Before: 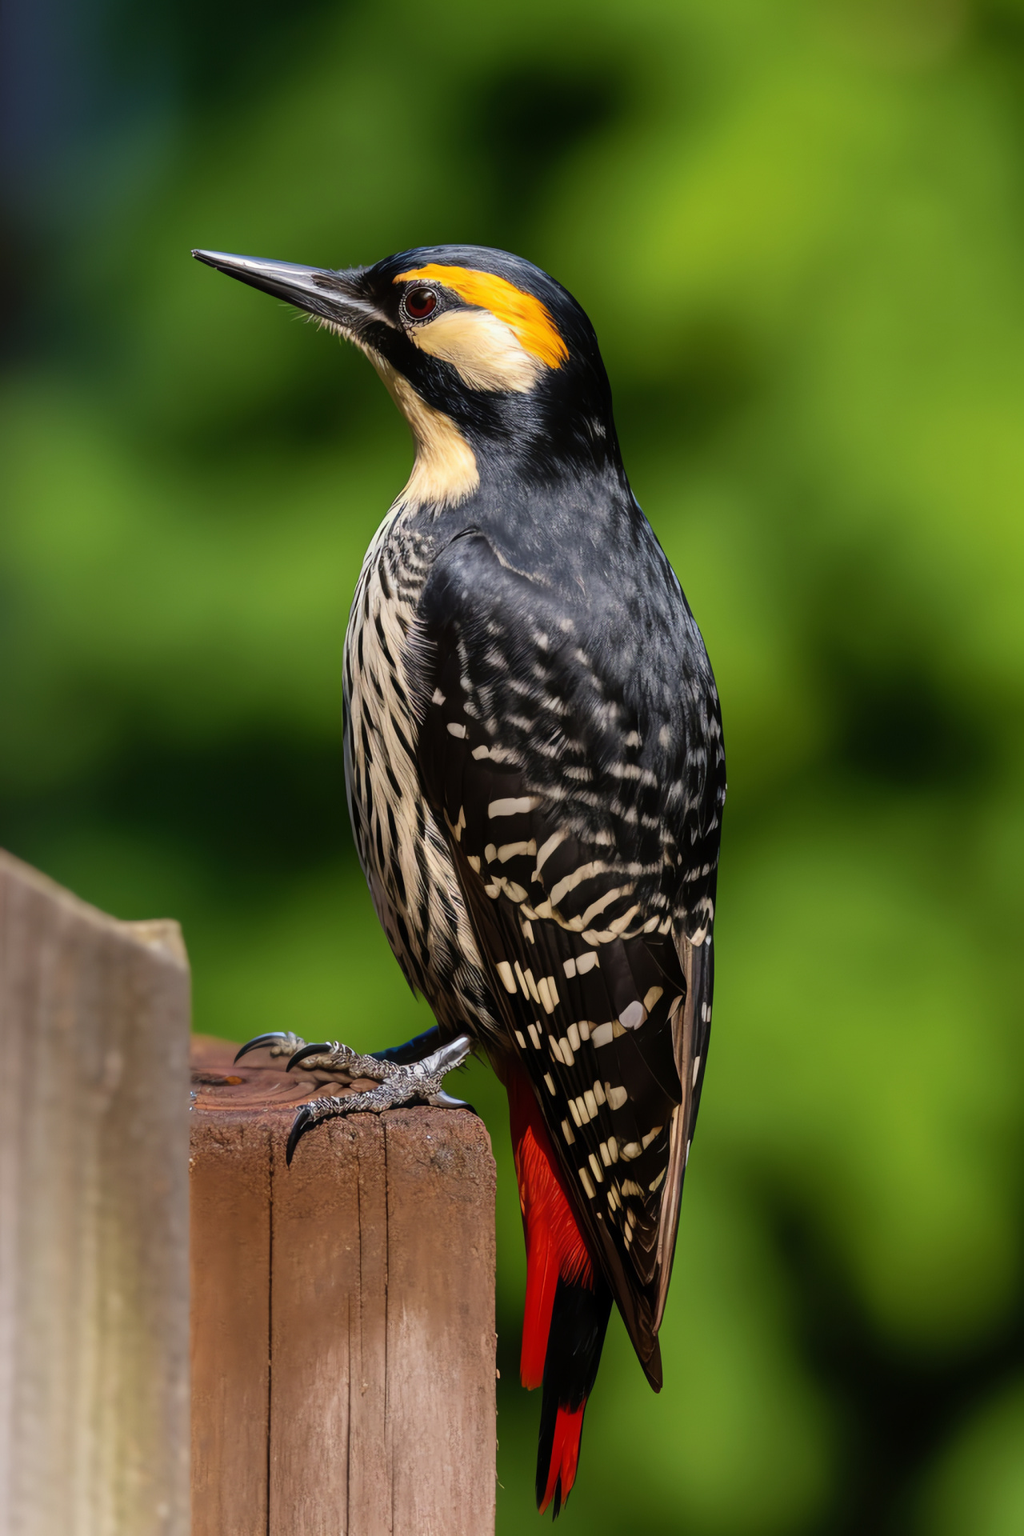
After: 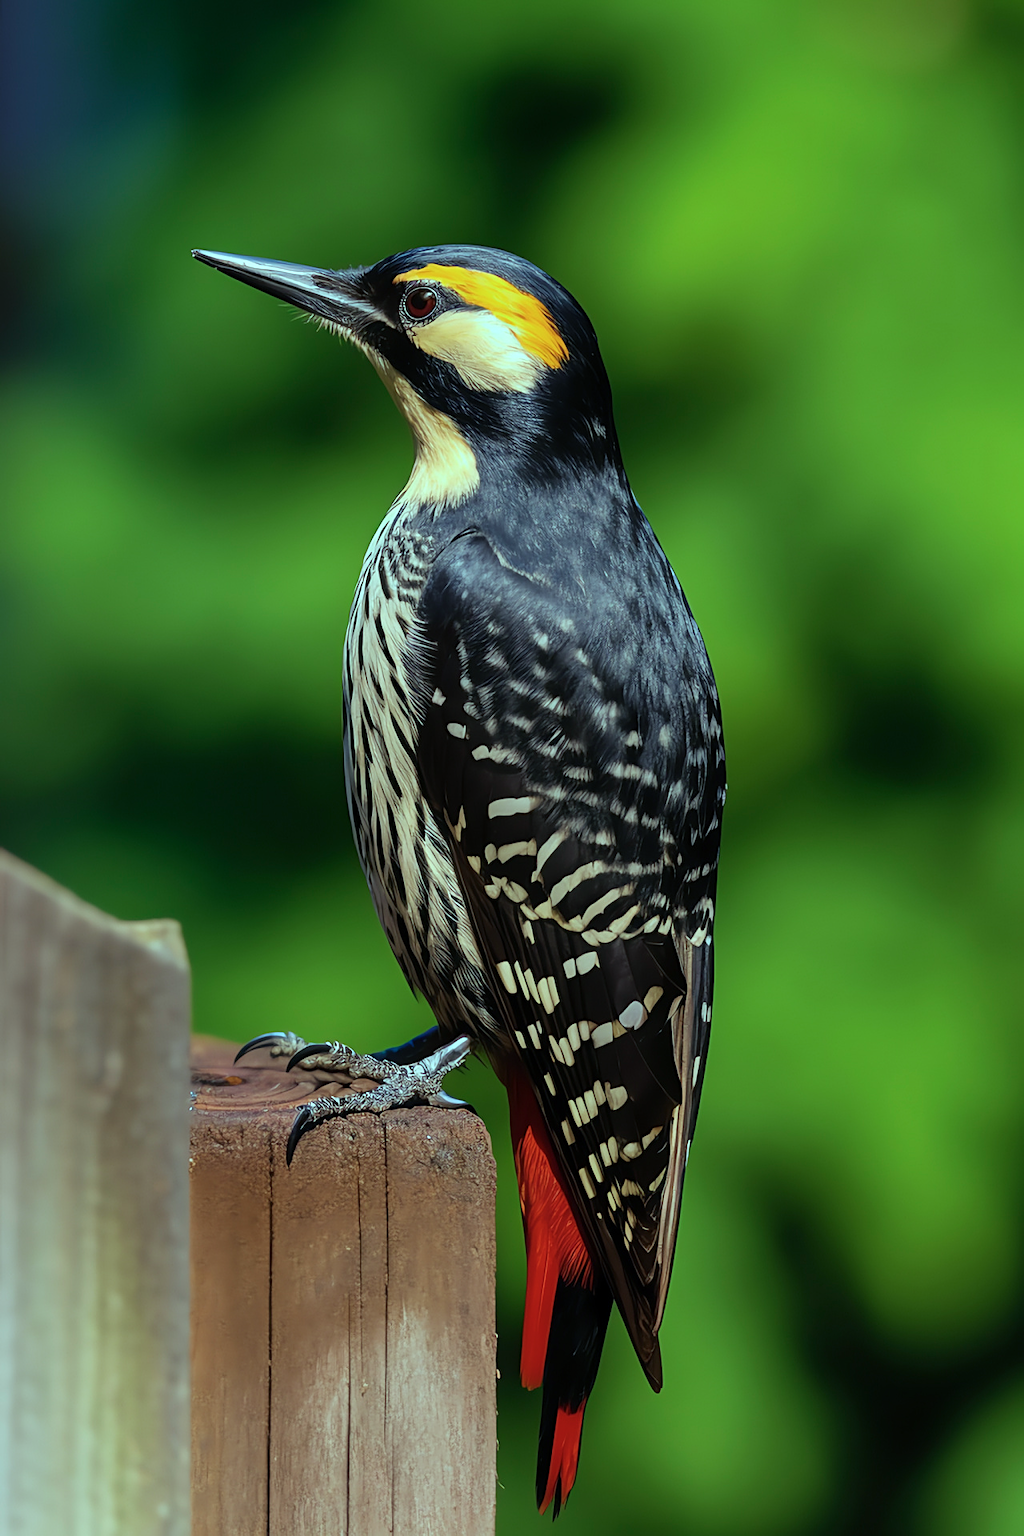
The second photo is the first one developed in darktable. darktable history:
sharpen: on, module defaults
color balance rgb: shadows lift › chroma 7.23%, shadows lift › hue 246.48°, highlights gain › chroma 5.38%, highlights gain › hue 196.93°, white fulcrum 1 EV
